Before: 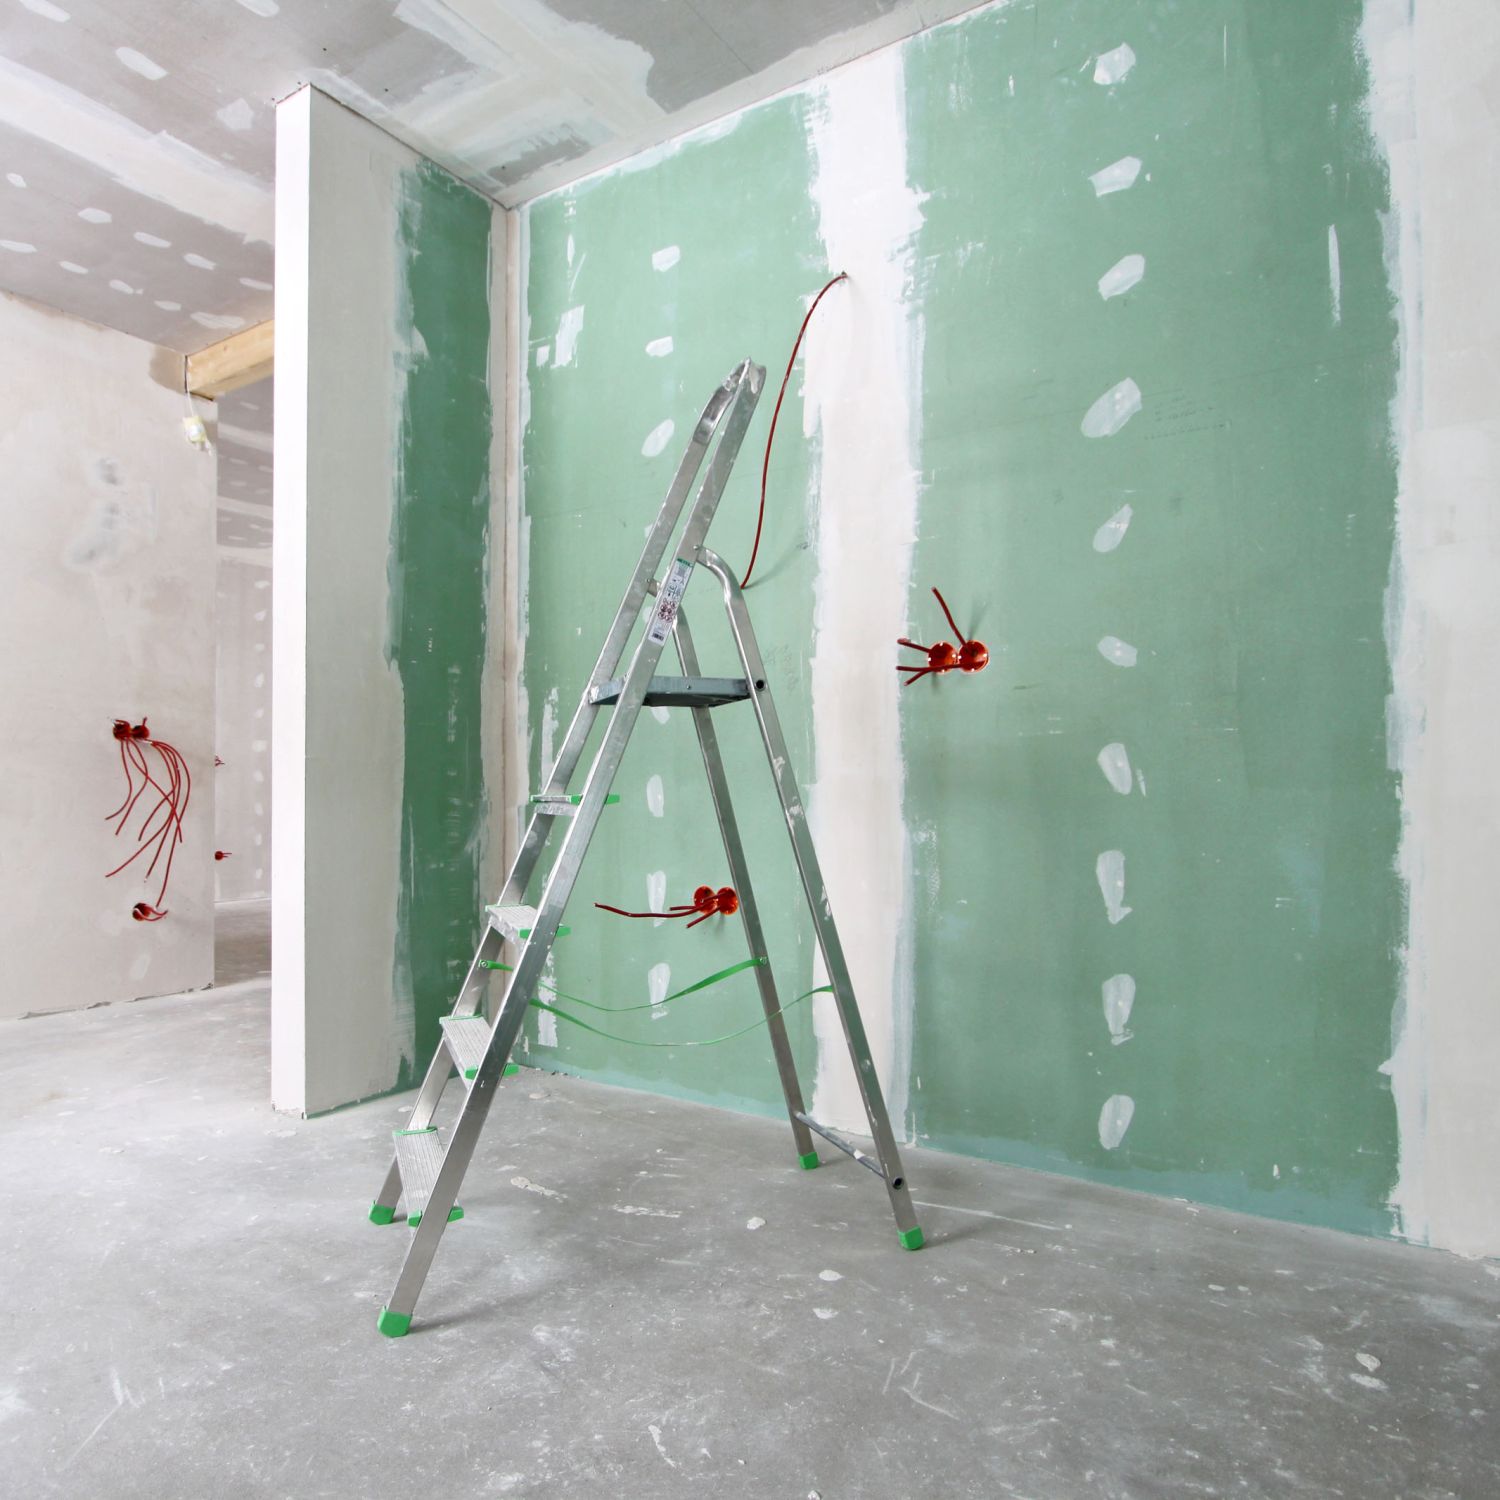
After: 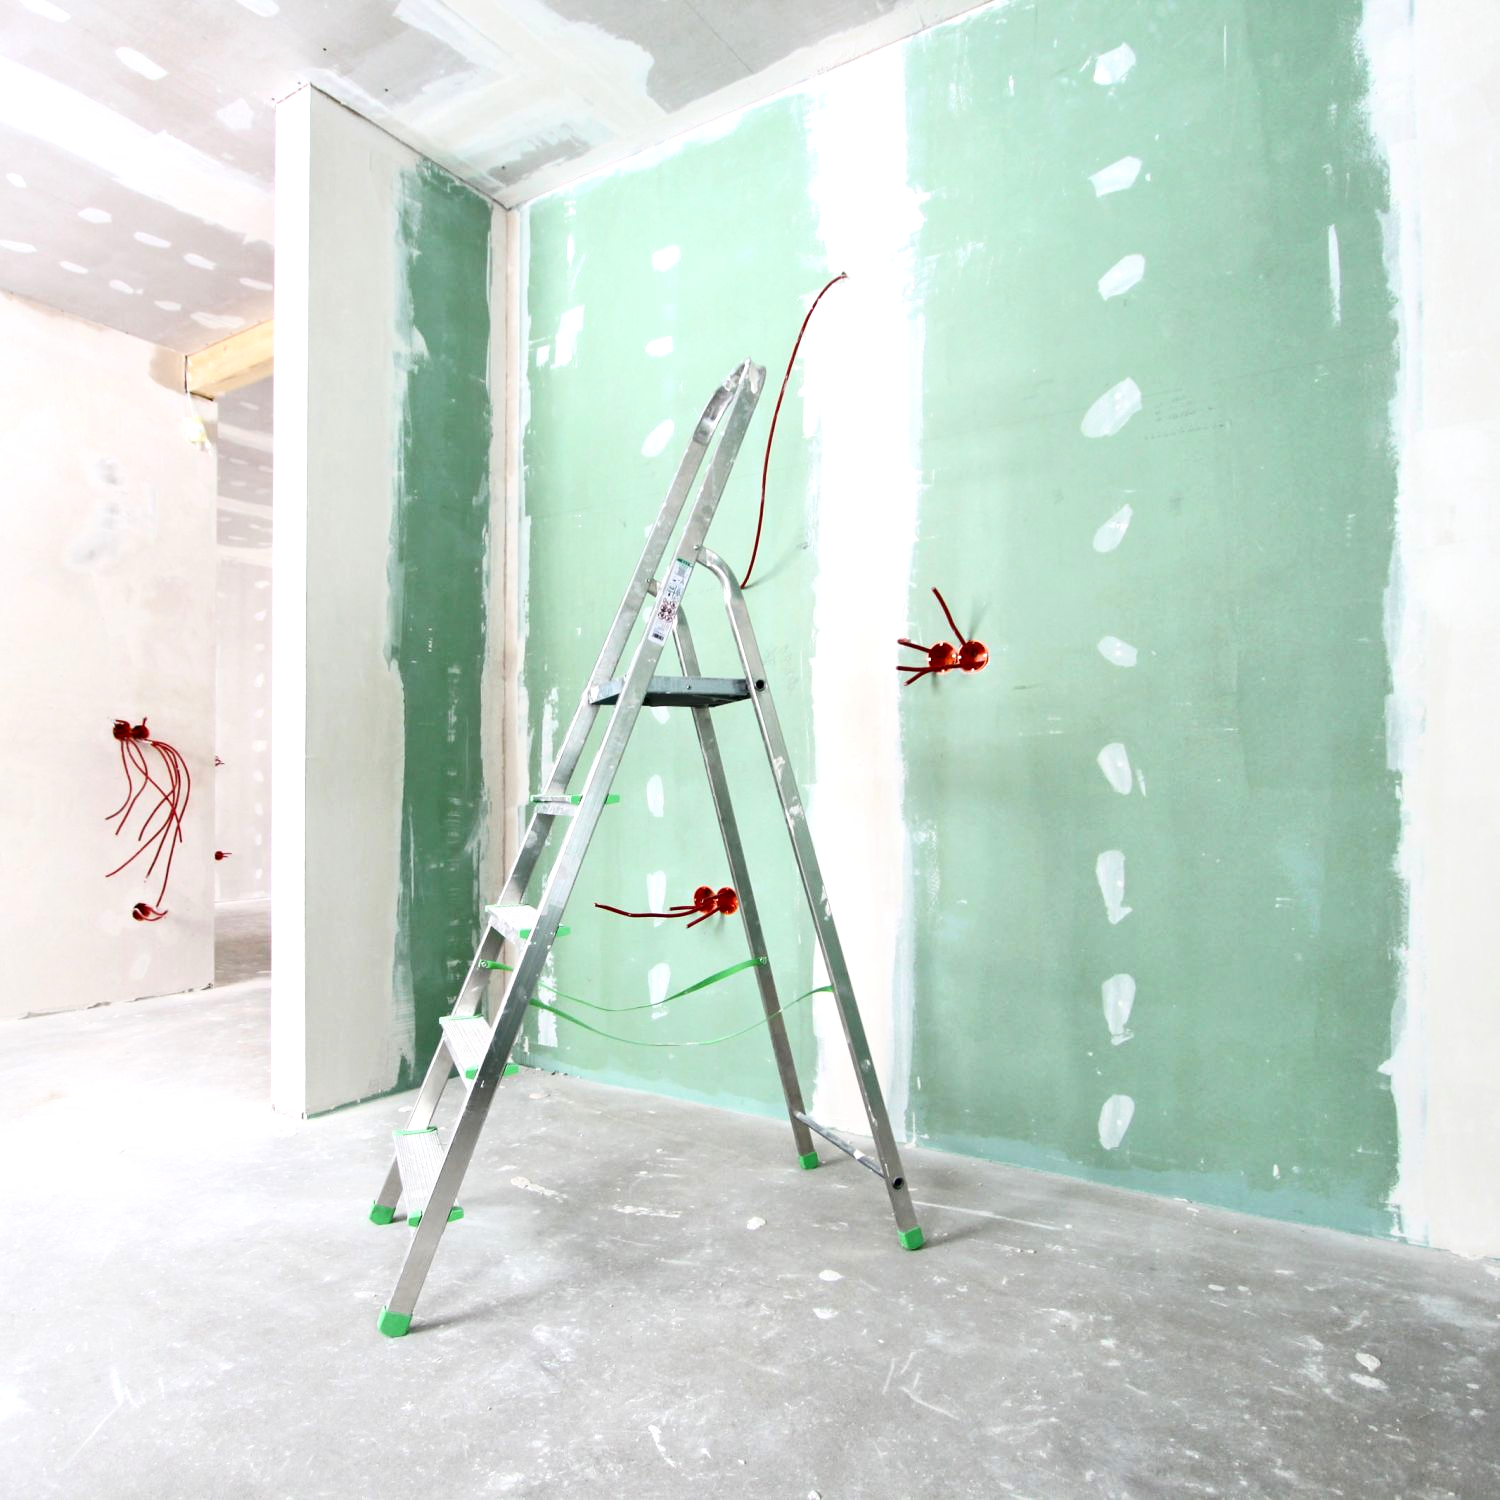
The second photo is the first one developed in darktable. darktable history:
contrast brightness saturation: contrast 0.22
exposure: black level correction 0.001, exposure 0.5 EV, compensate exposure bias true, compensate highlight preservation false
